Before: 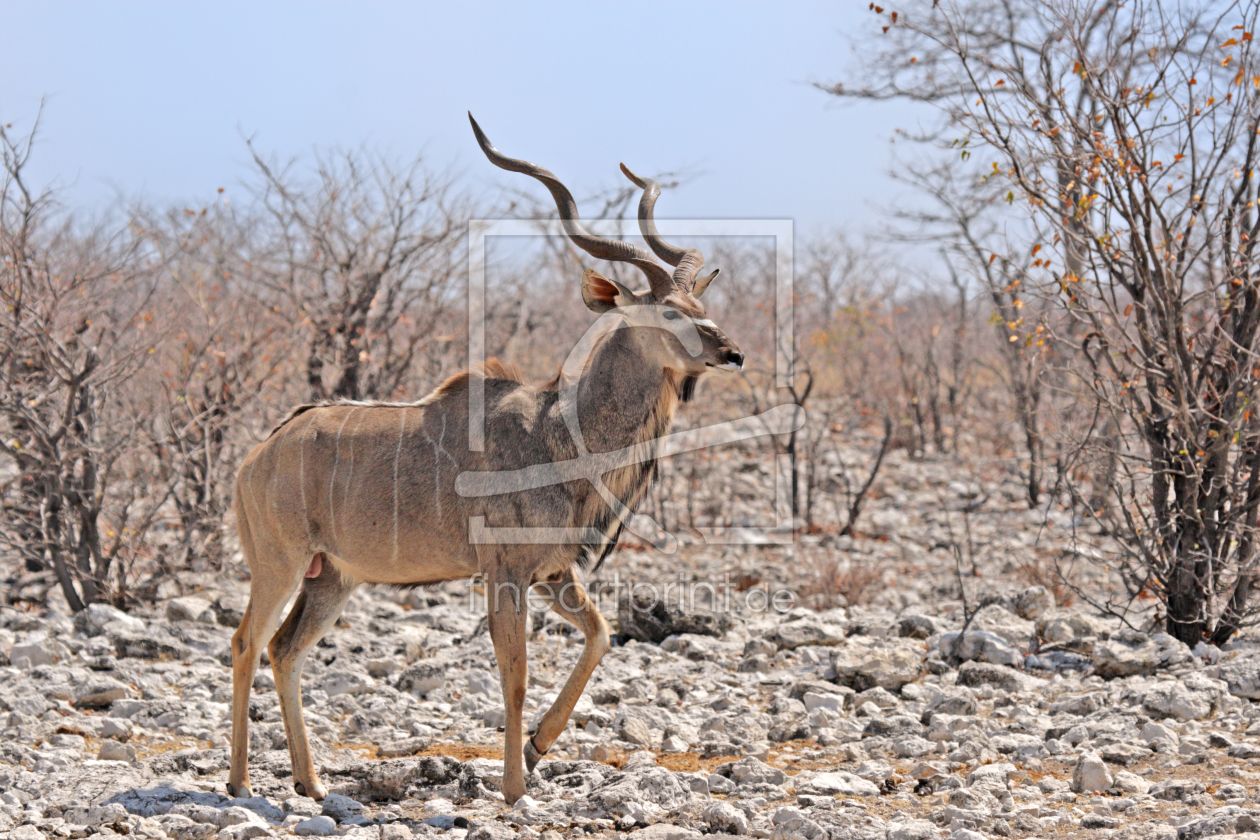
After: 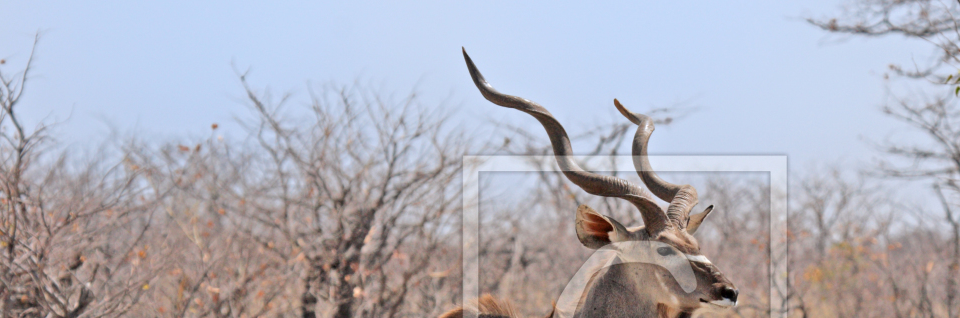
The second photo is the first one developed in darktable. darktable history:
crop: left 0.524%, top 7.63%, right 23.273%, bottom 54.429%
